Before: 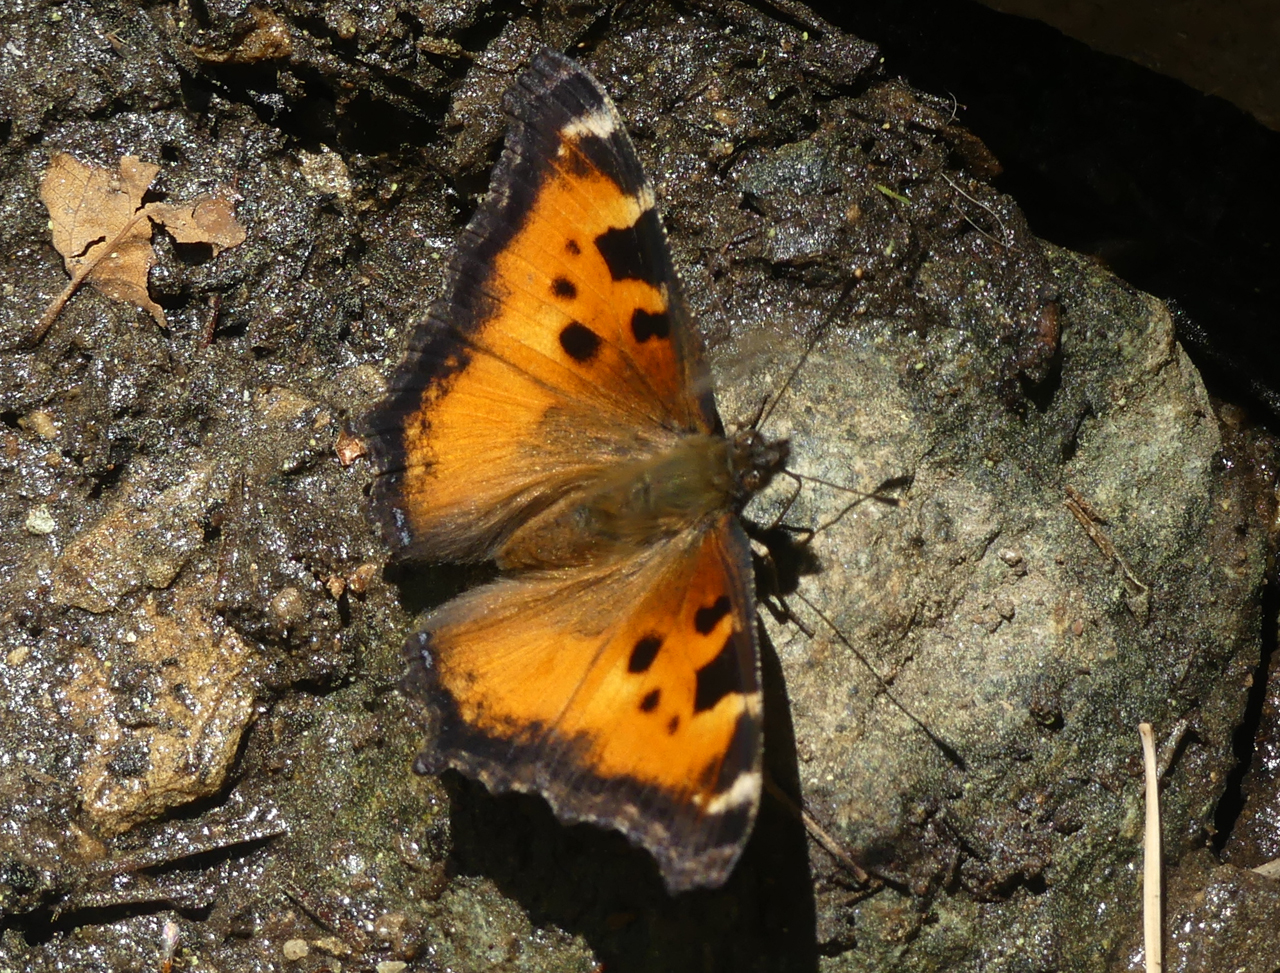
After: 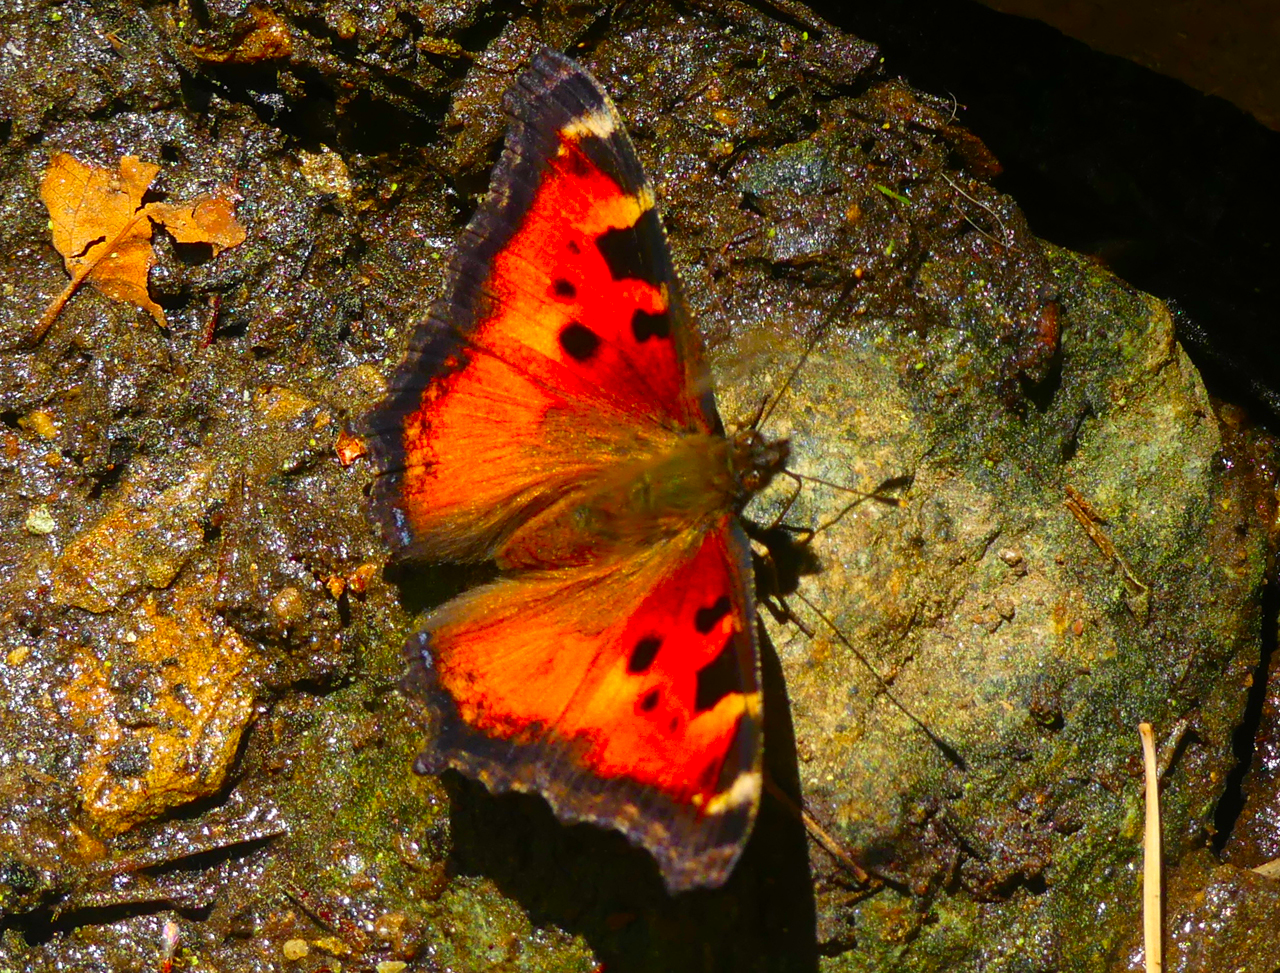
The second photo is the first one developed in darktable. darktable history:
color correction: highlights a* 1.5, highlights b* -1.83, saturation 2.49
